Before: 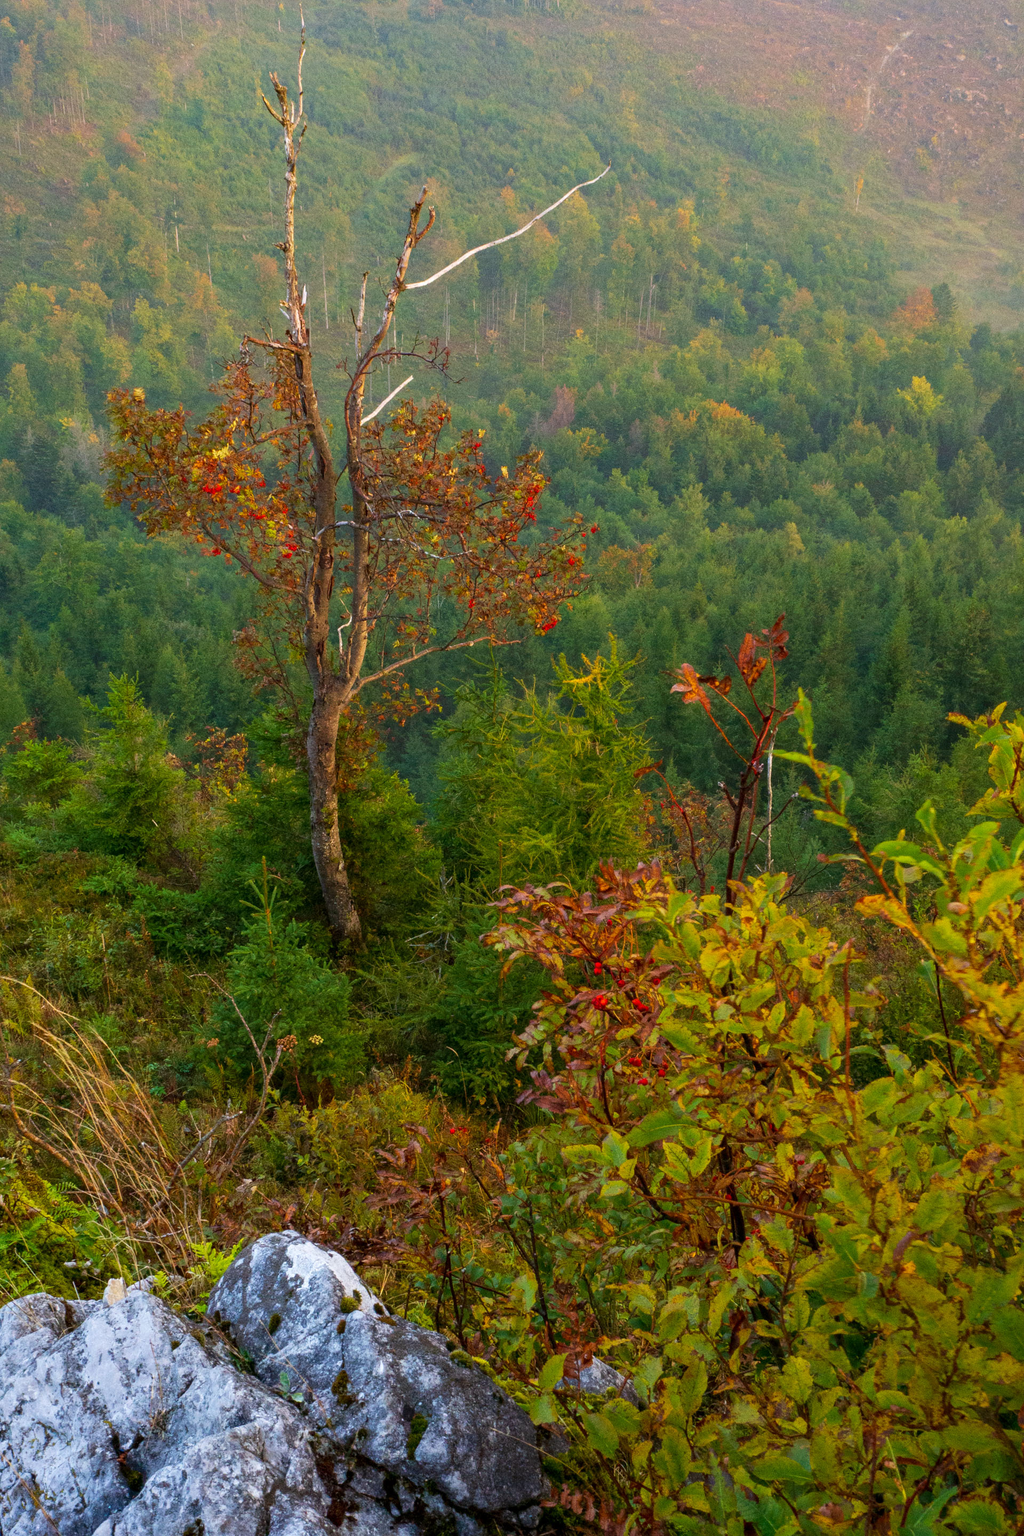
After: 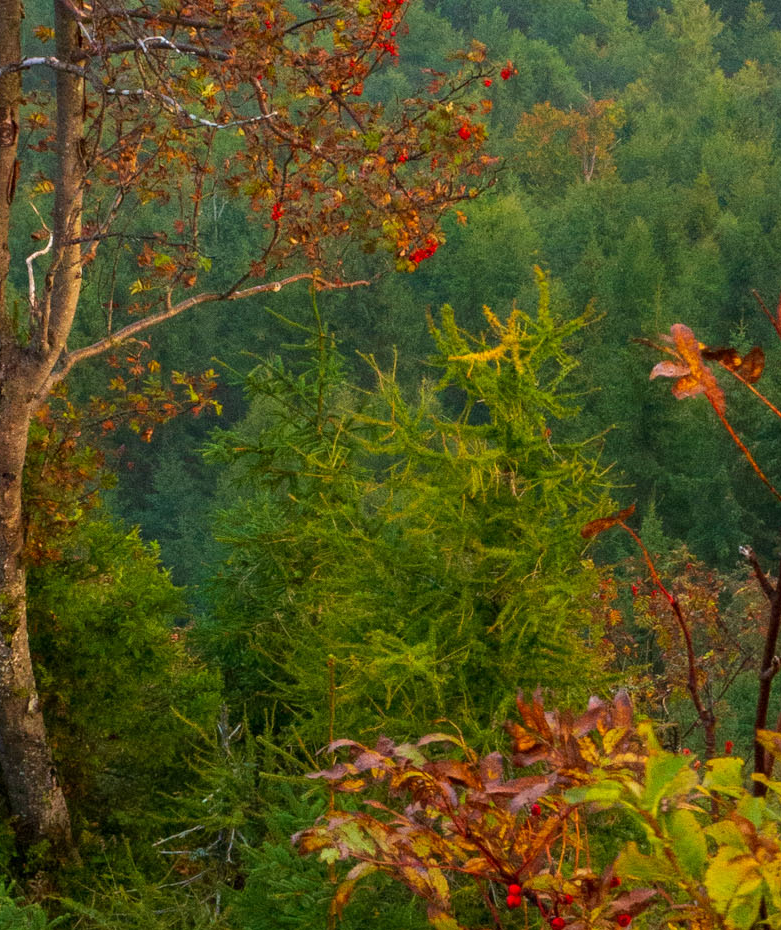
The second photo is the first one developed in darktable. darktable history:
crop: left 31.64%, top 31.96%, right 27.678%, bottom 35.723%
